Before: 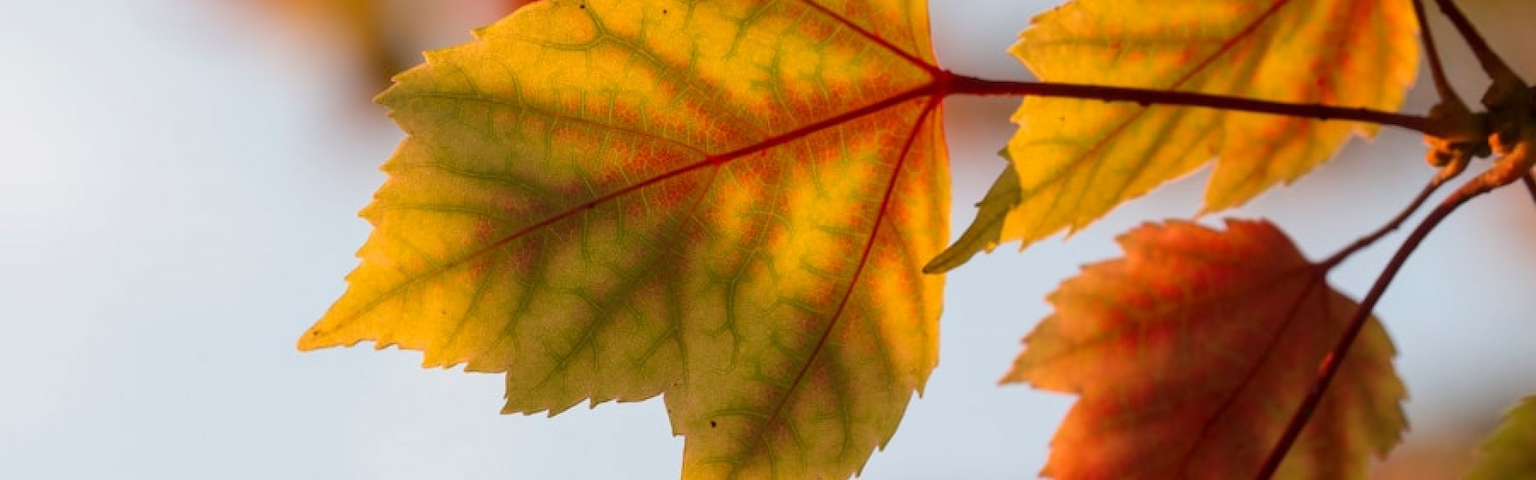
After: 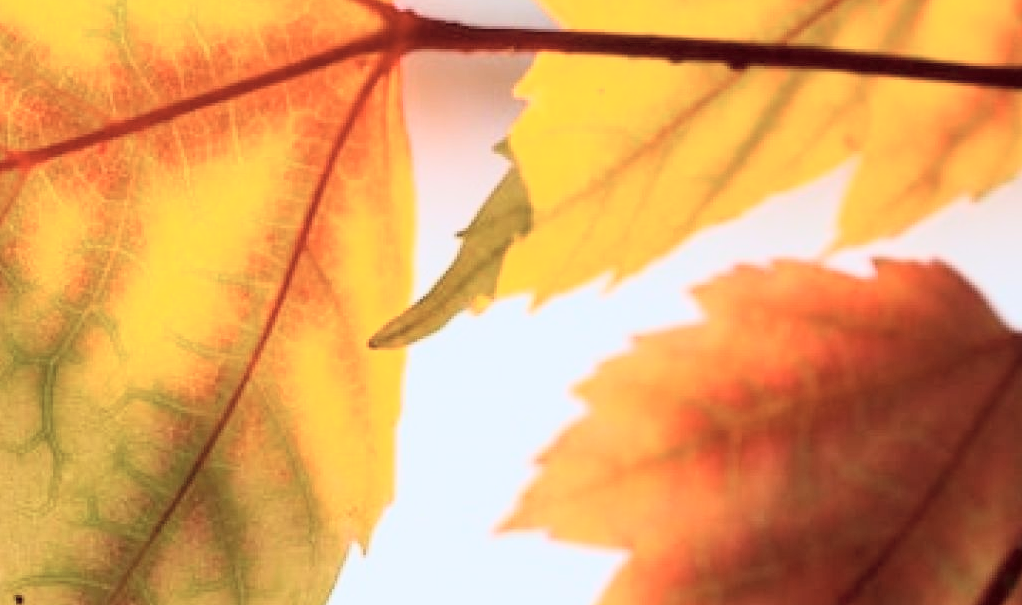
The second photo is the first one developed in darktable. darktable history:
crop: left 45.721%, top 13.393%, right 14.118%, bottom 10.01%
tone curve: curves: ch0 [(0, 0) (0.003, 0.003) (0.011, 0.012) (0.025, 0.028) (0.044, 0.049) (0.069, 0.091) (0.1, 0.144) (0.136, 0.21) (0.177, 0.277) (0.224, 0.352) (0.277, 0.433) (0.335, 0.523) (0.399, 0.613) (0.468, 0.702) (0.543, 0.79) (0.623, 0.867) (0.709, 0.916) (0.801, 0.946) (0.898, 0.972) (1, 1)], color space Lab, independent channels, preserve colors none
